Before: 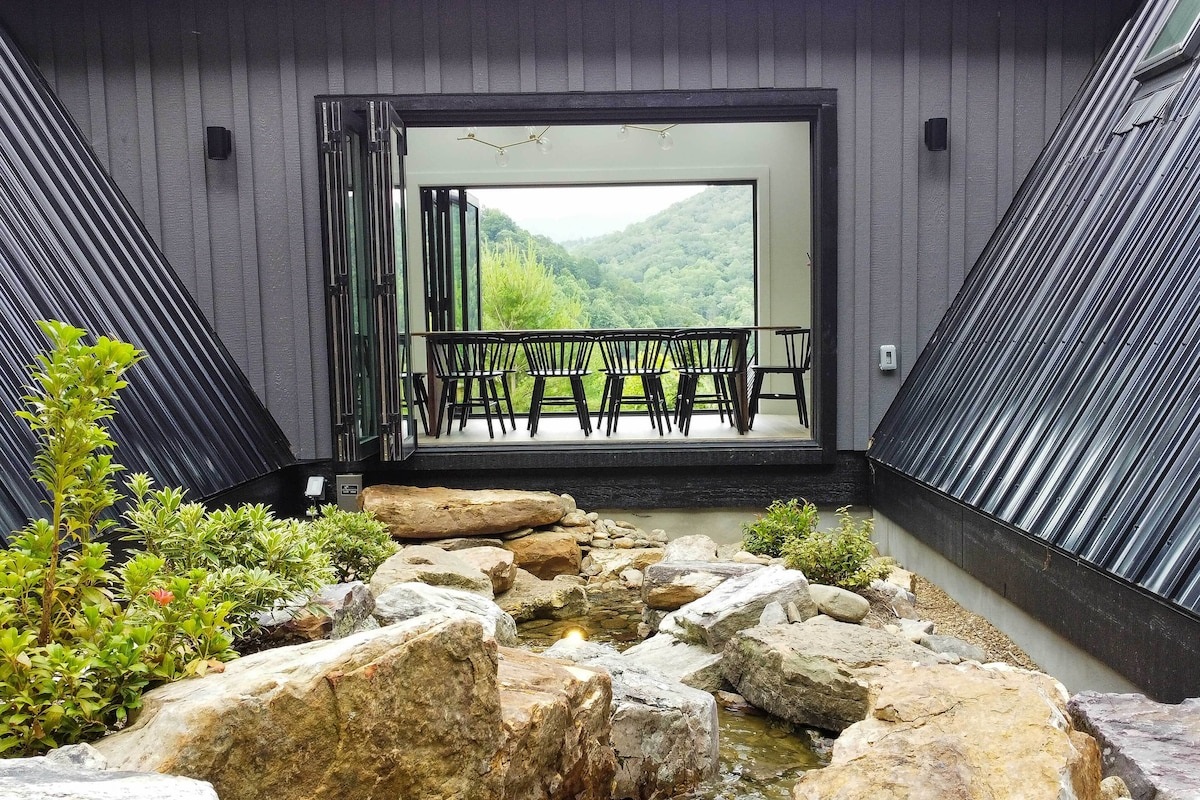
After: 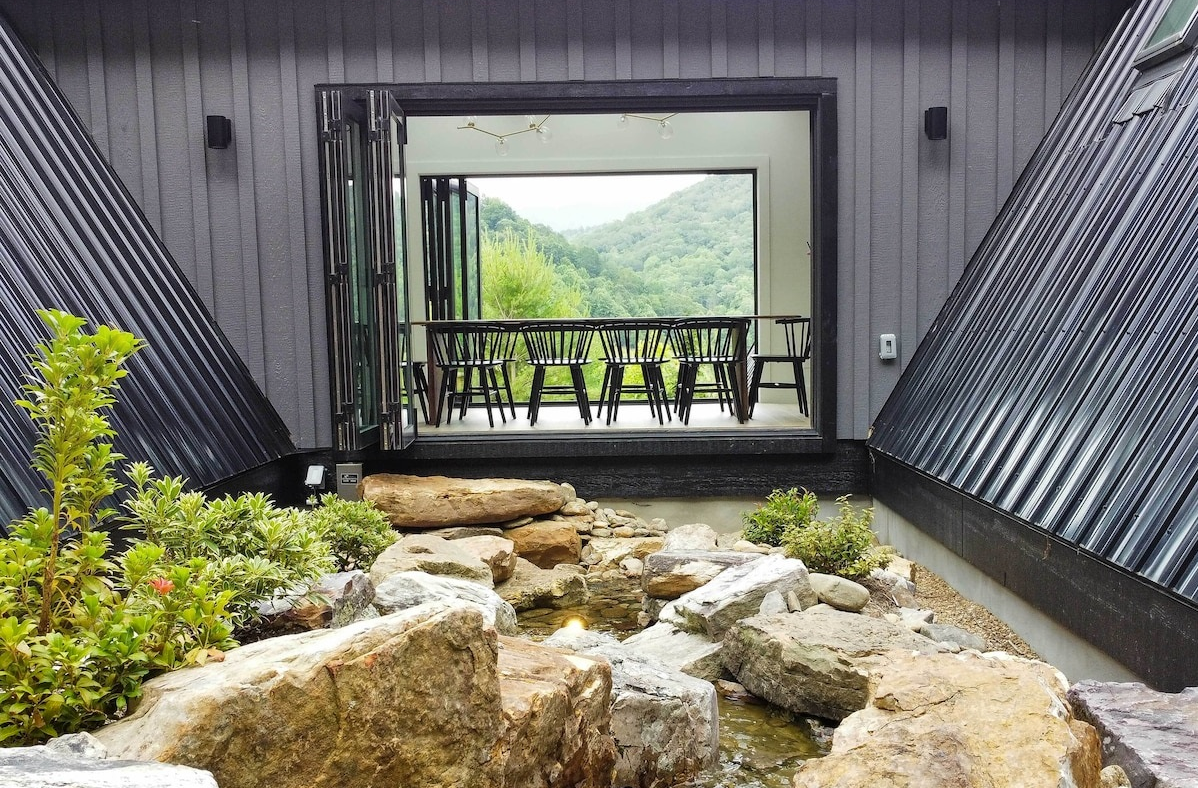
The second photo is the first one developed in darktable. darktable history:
crop: top 1.405%, right 0.116%
shadows and highlights: shadows 47.64, highlights -42.94, soften with gaussian
